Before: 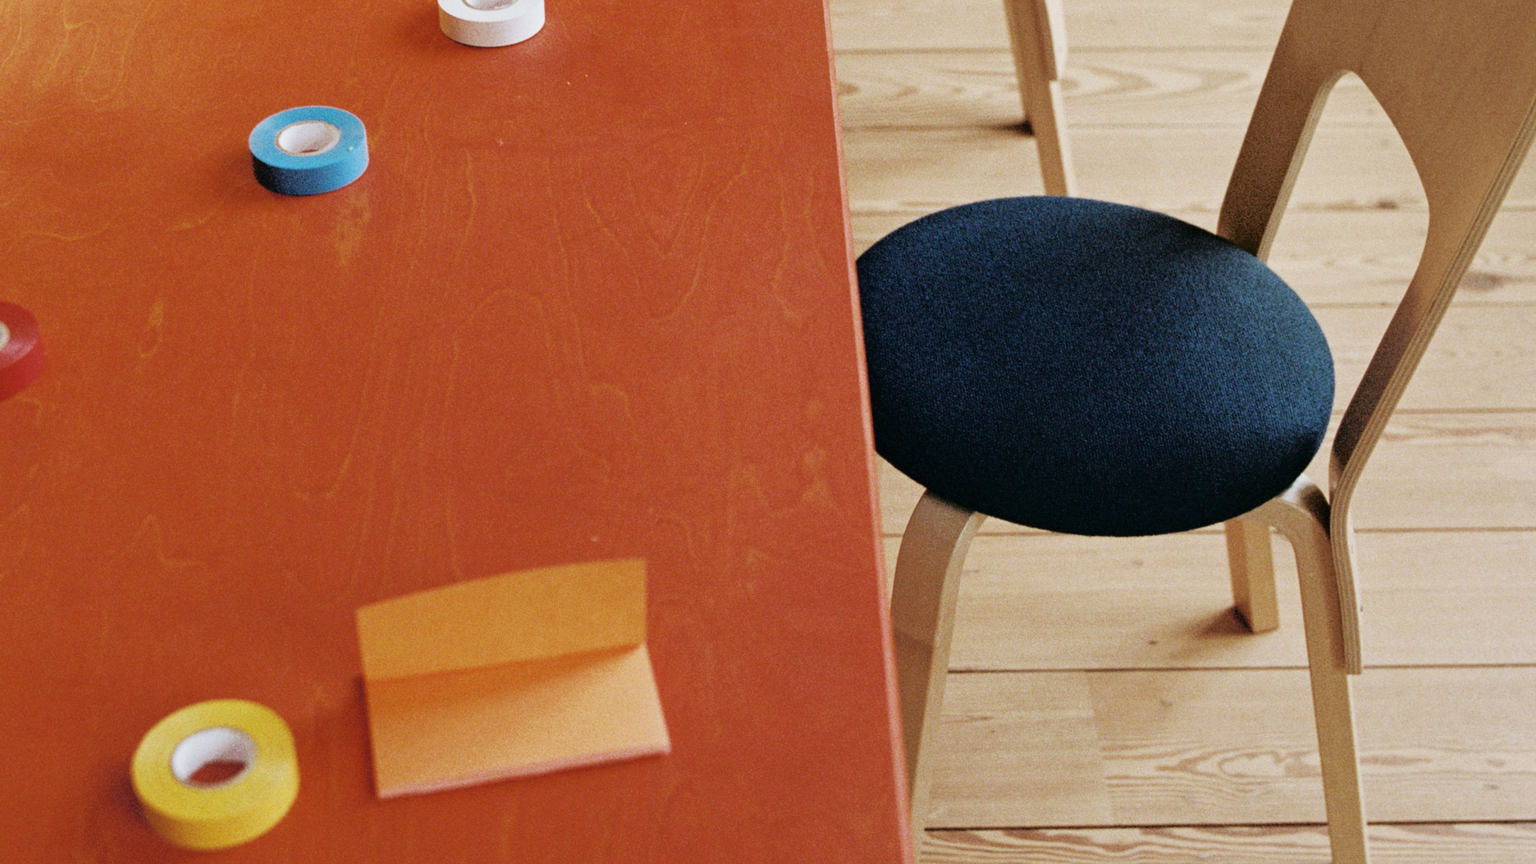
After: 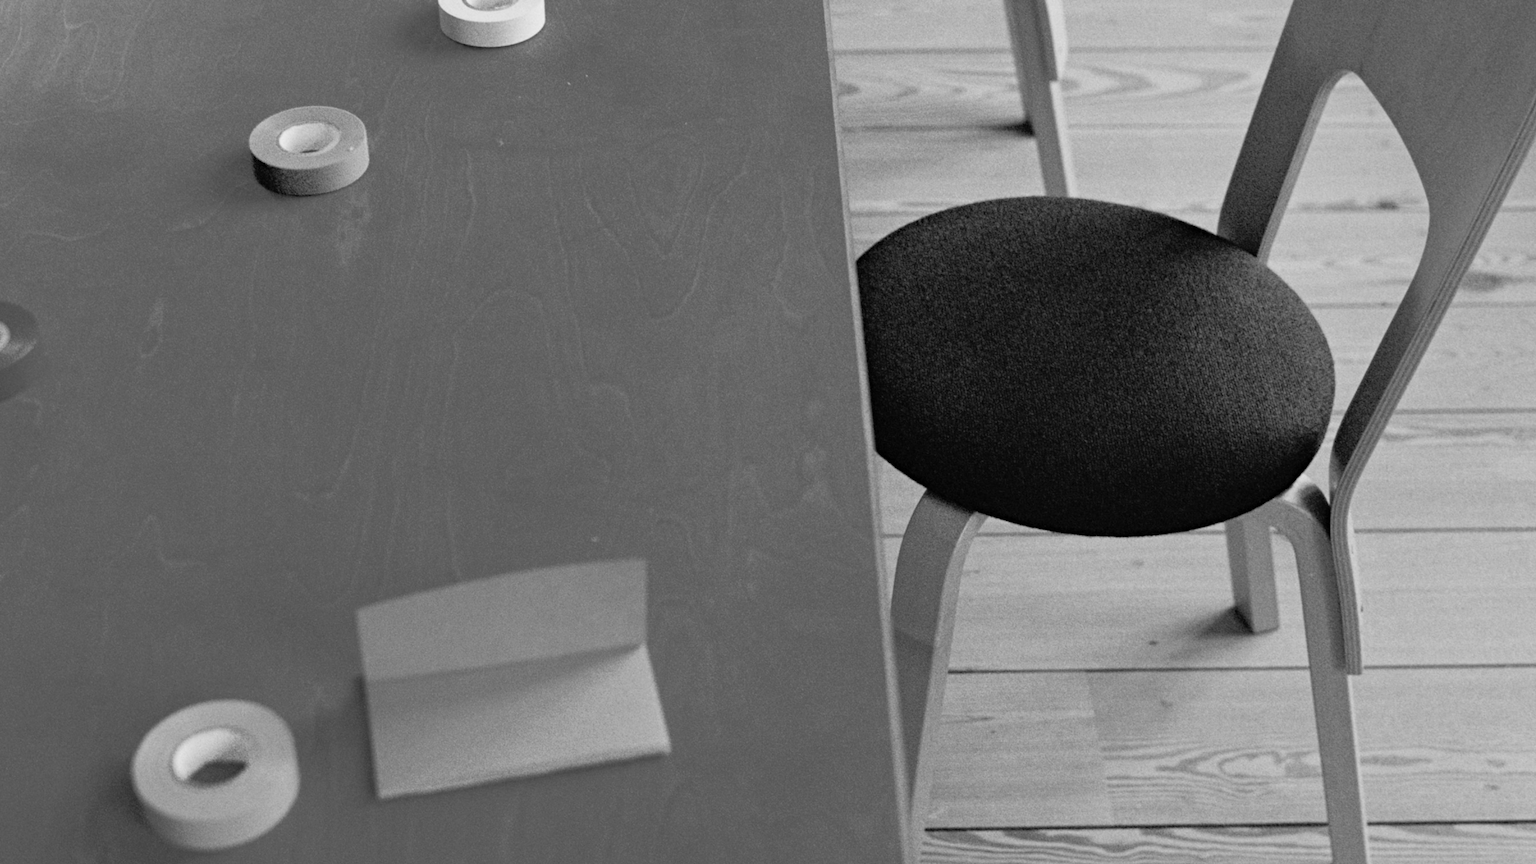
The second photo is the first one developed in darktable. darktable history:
color calibration: output gray [0.267, 0.423, 0.261, 0], illuminant same as pipeline (D50), adaptation none (bypass)
haze removal: adaptive false
